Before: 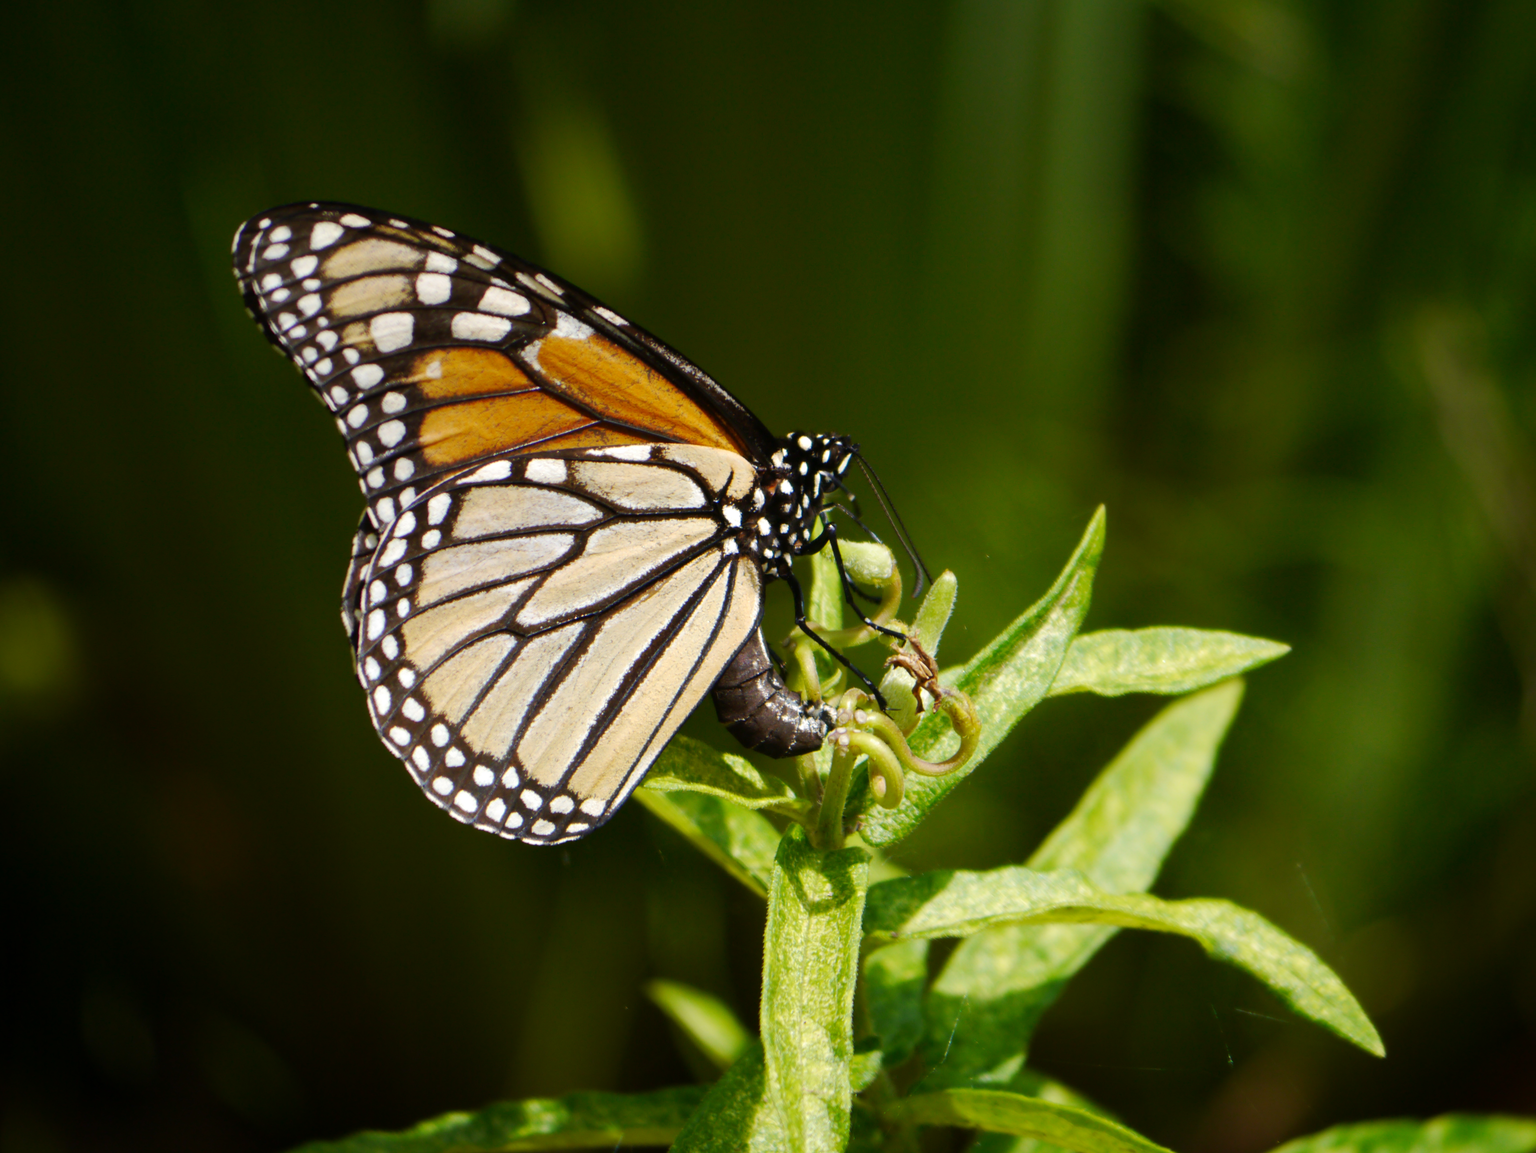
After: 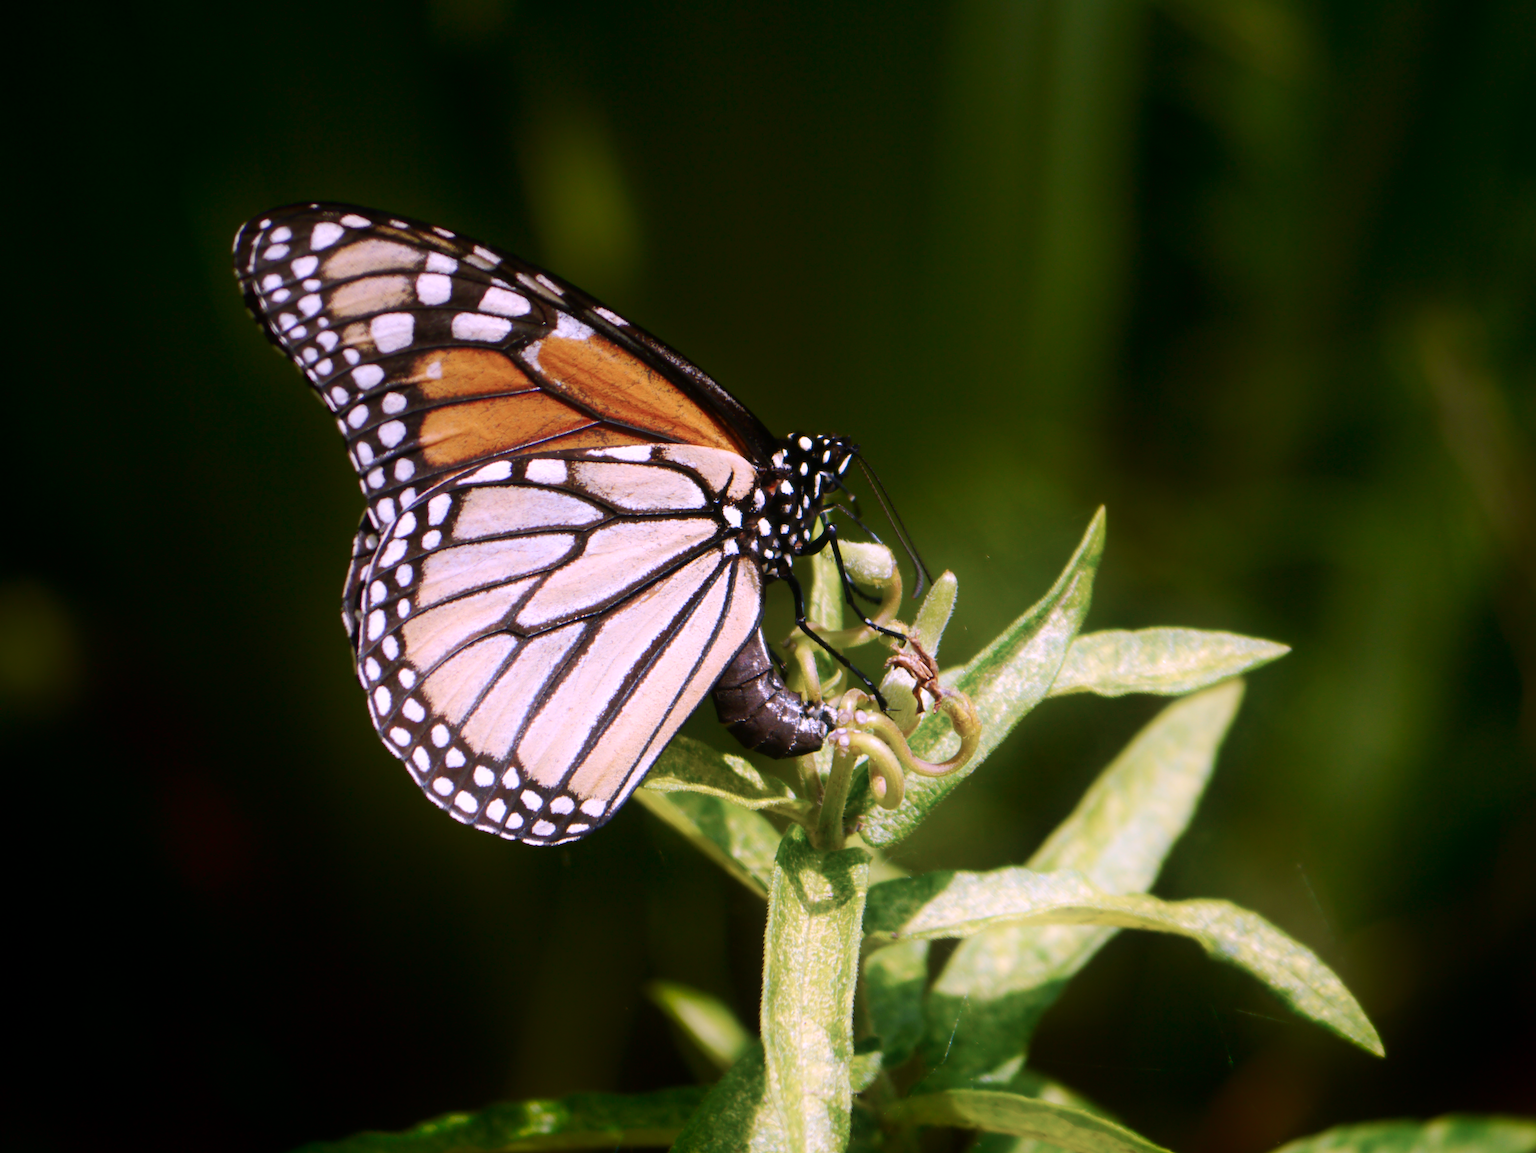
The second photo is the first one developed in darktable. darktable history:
color correction: highlights a* 15.03, highlights b* -25.07
shadows and highlights: shadows -54.3, highlights 86.09, soften with gaussian
